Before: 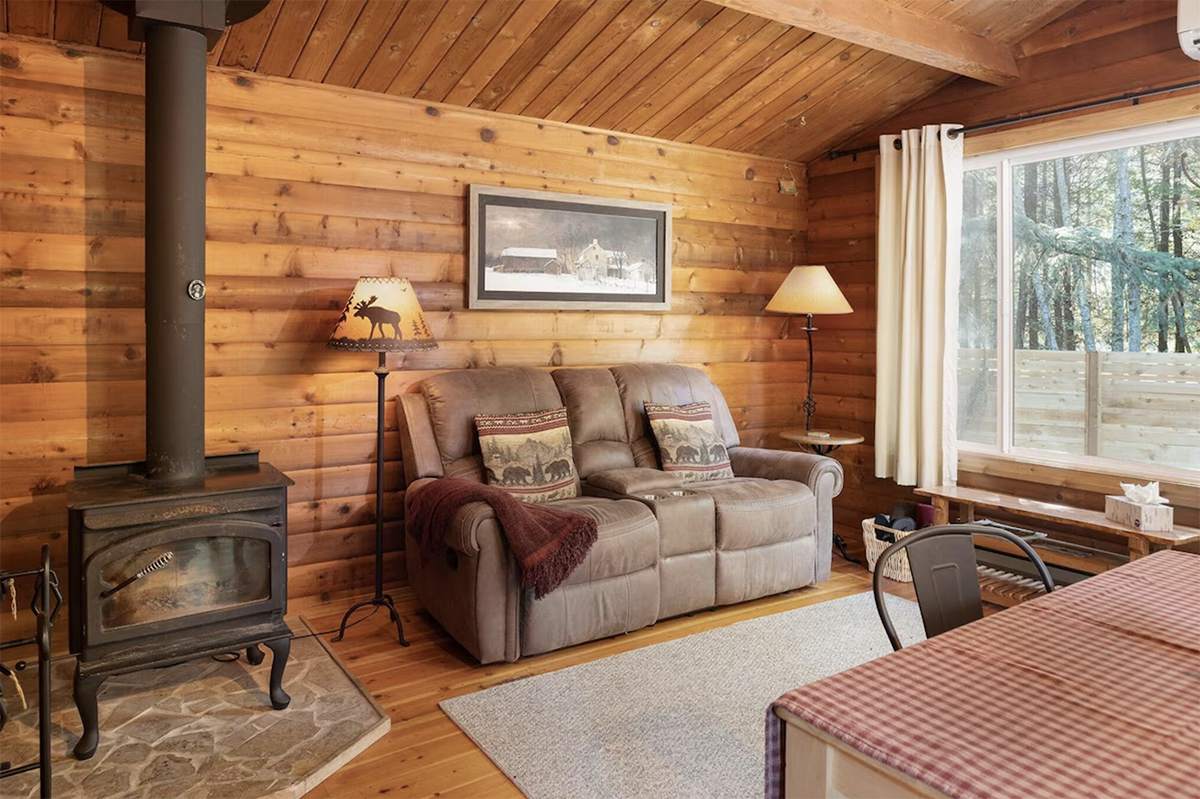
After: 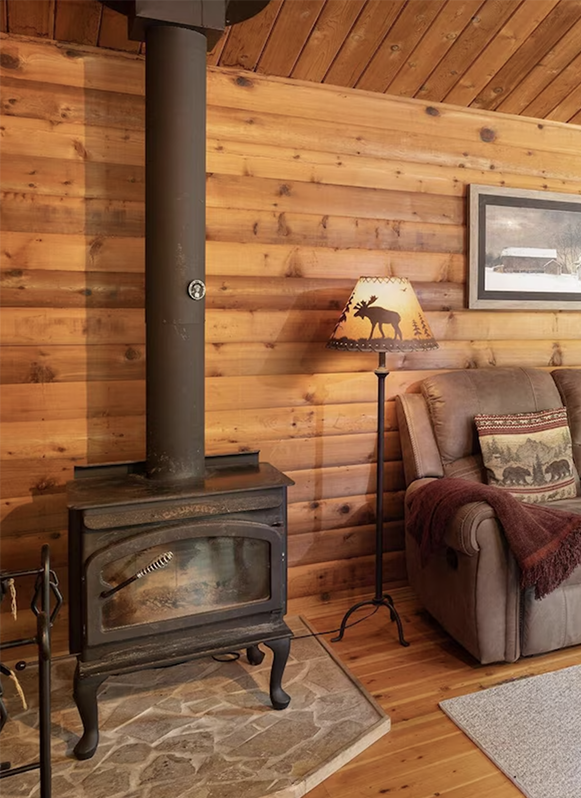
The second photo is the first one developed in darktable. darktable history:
crop and rotate: left 0.02%, right 51.502%
